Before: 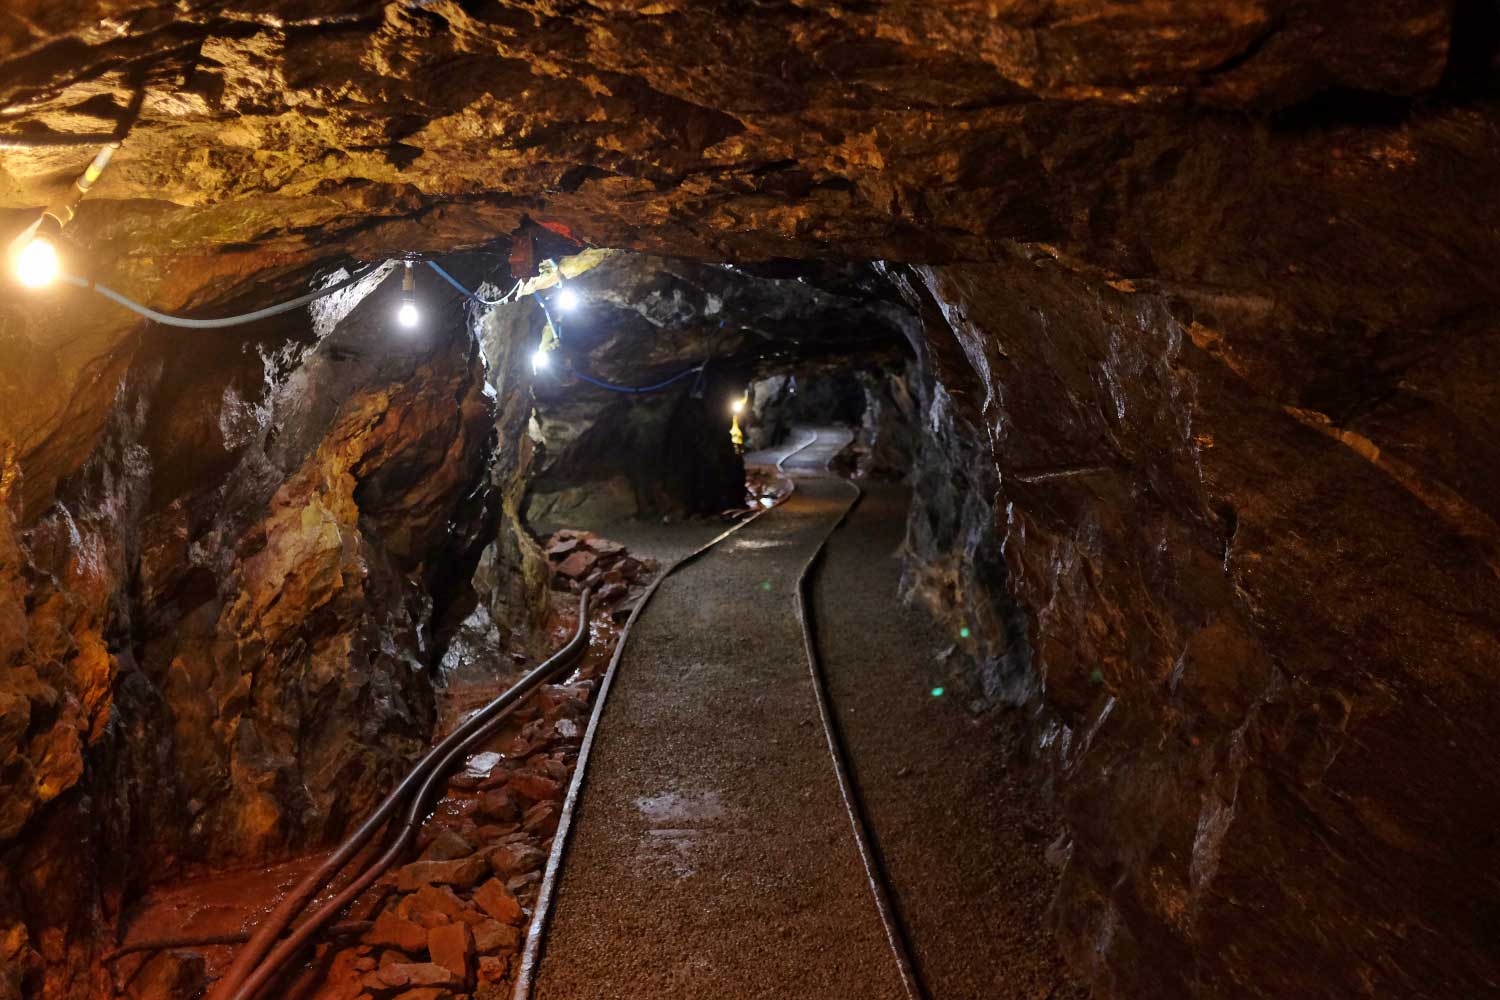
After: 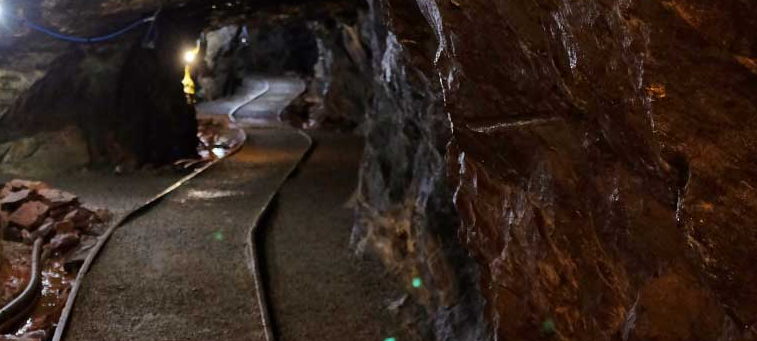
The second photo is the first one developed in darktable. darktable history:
crop: left 36.548%, top 35.004%, right 12.943%, bottom 30.83%
